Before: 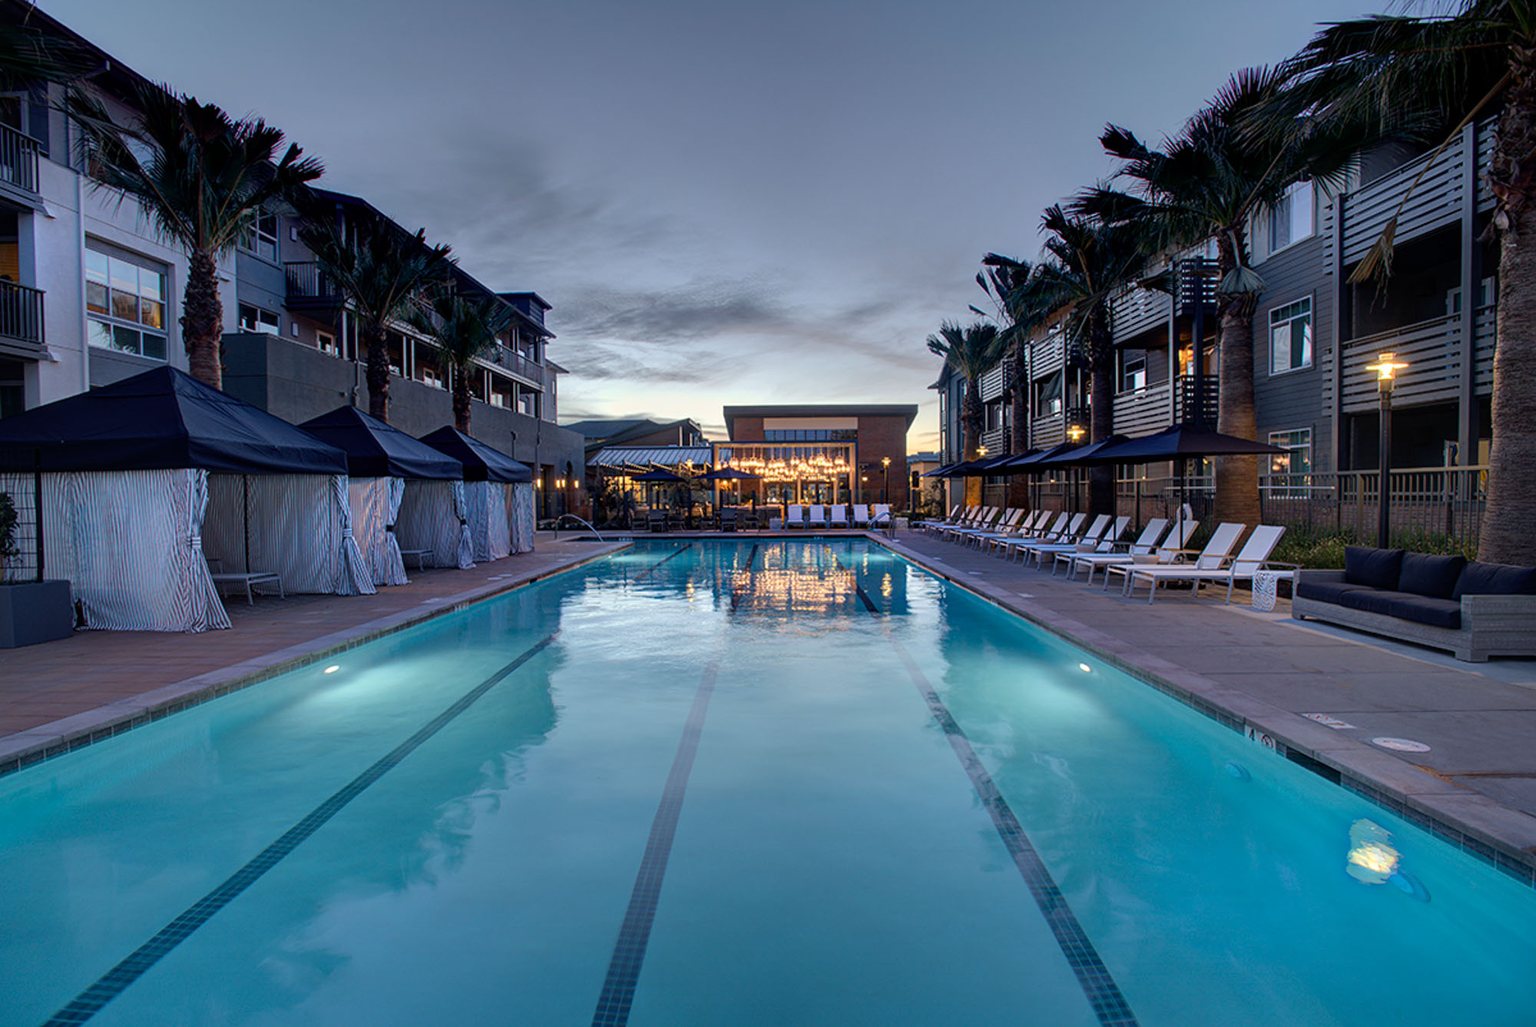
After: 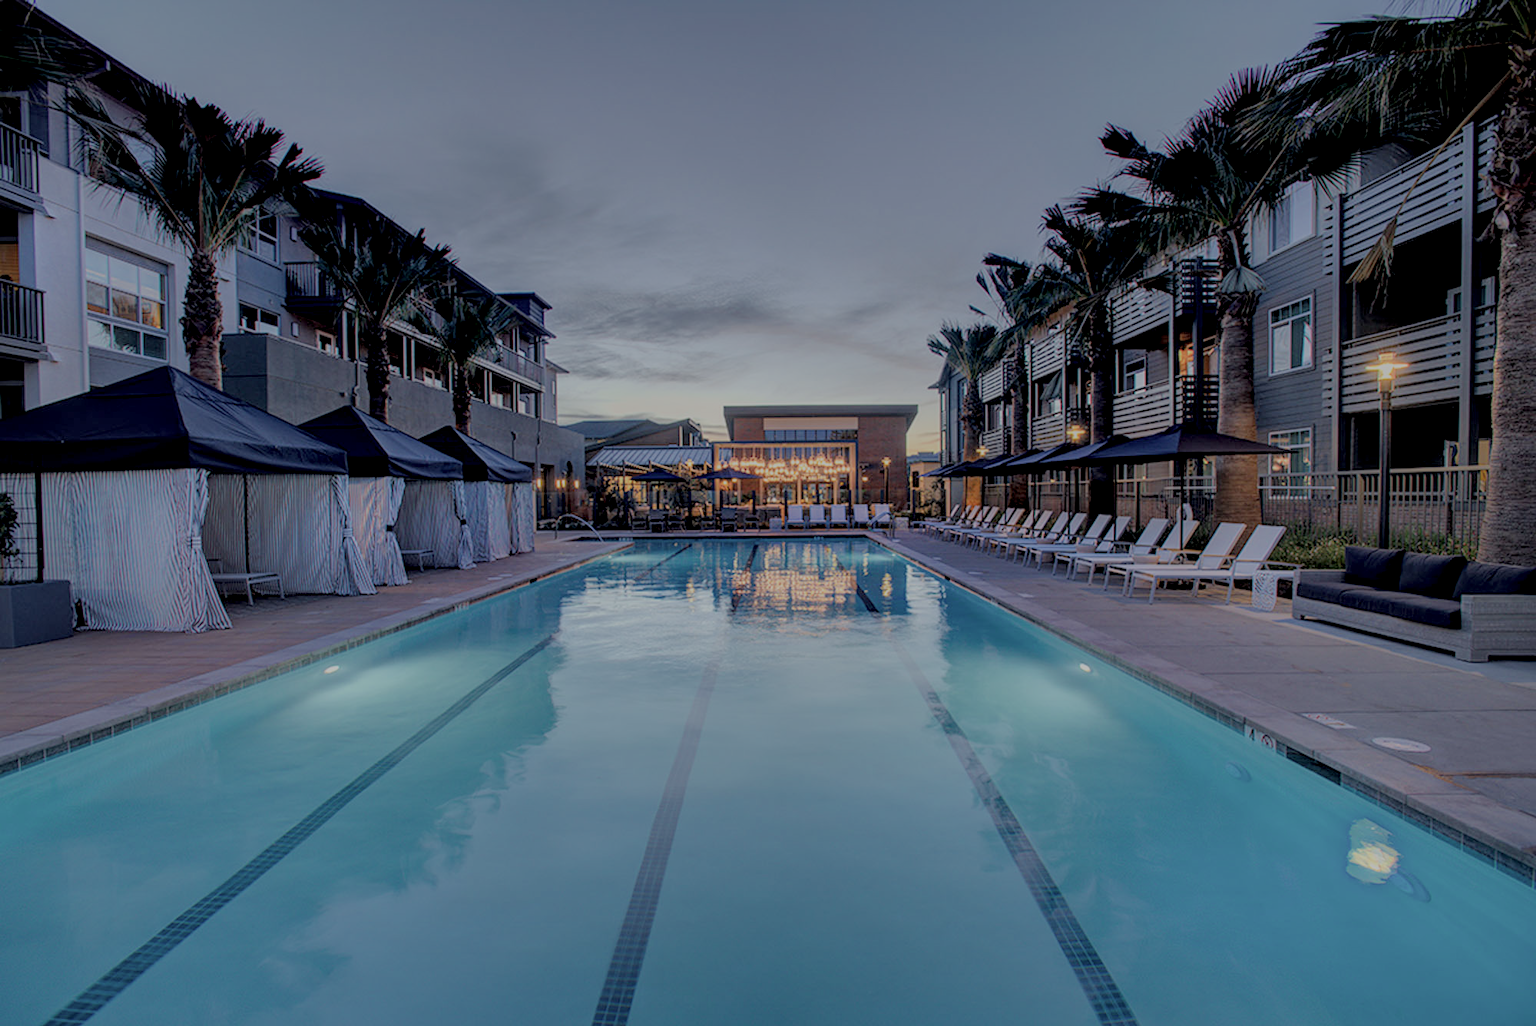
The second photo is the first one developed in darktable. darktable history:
tone equalizer: smoothing diameter 2.23%, edges refinement/feathering 17.78, mask exposure compensation -1.57 EV, filter diffusion 5
shadows and highlights: shadows 25.77, highlights -24.71
filmic rgb: black relative exposure -8.02 EV, white relative exposure 8.03 EV, target black luminance 0%, hardness 2.51, latitude 76.25%, contrast 0.564, shadows ↔ highlights balance 0.004%
sharpen: radius 2.851, amount 0.88, threshold 47.345
local contrast: detail 130%
